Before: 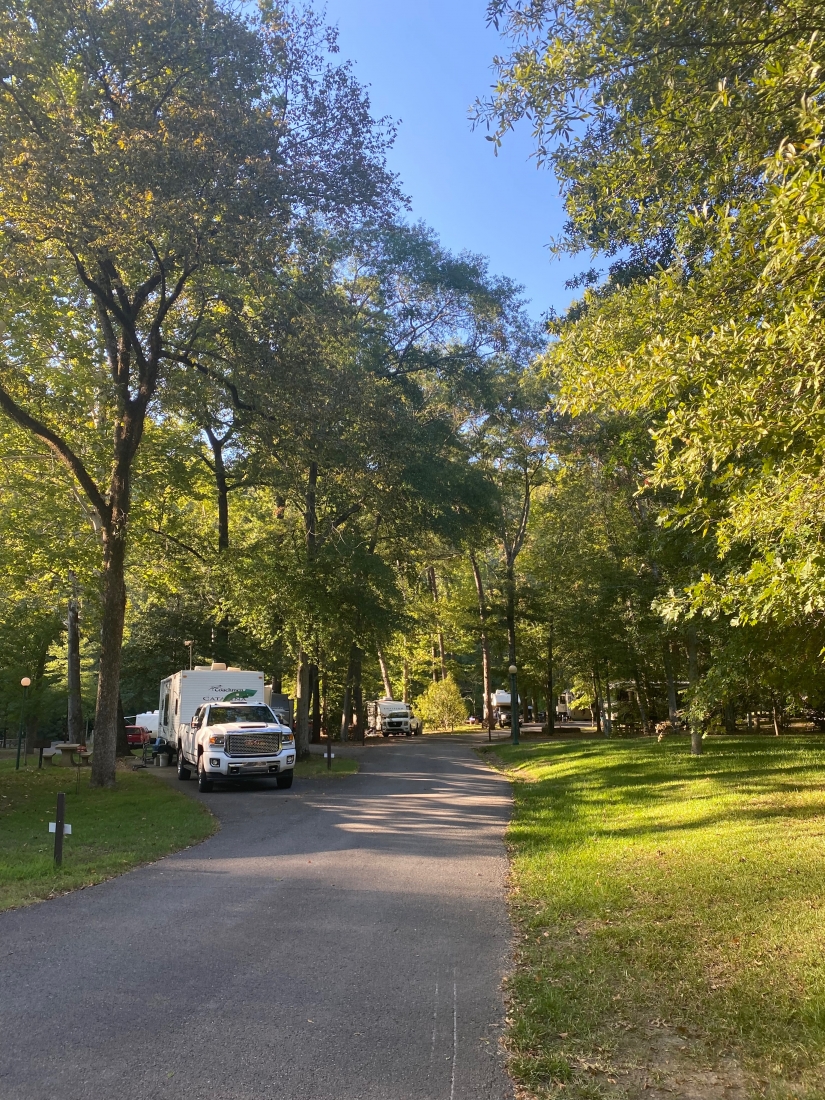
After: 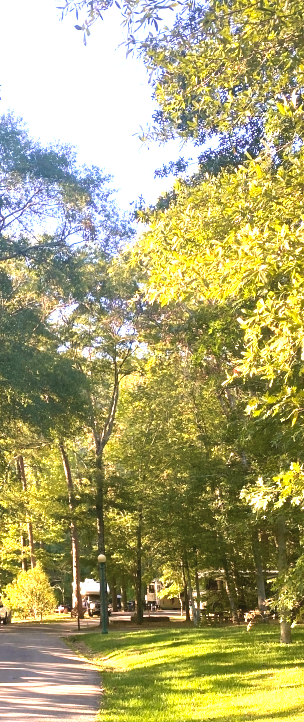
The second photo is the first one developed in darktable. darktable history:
velvia: on, module defaults
exposure: black level correction -0.002, exposure 1.35 EV, compensate highlight preservation false
color correction: highlights a* 5.81, highlights b* 4.84
crop and rotate: left 49.936%, top 10.094%, right 13.136%, bottom 24.256%
